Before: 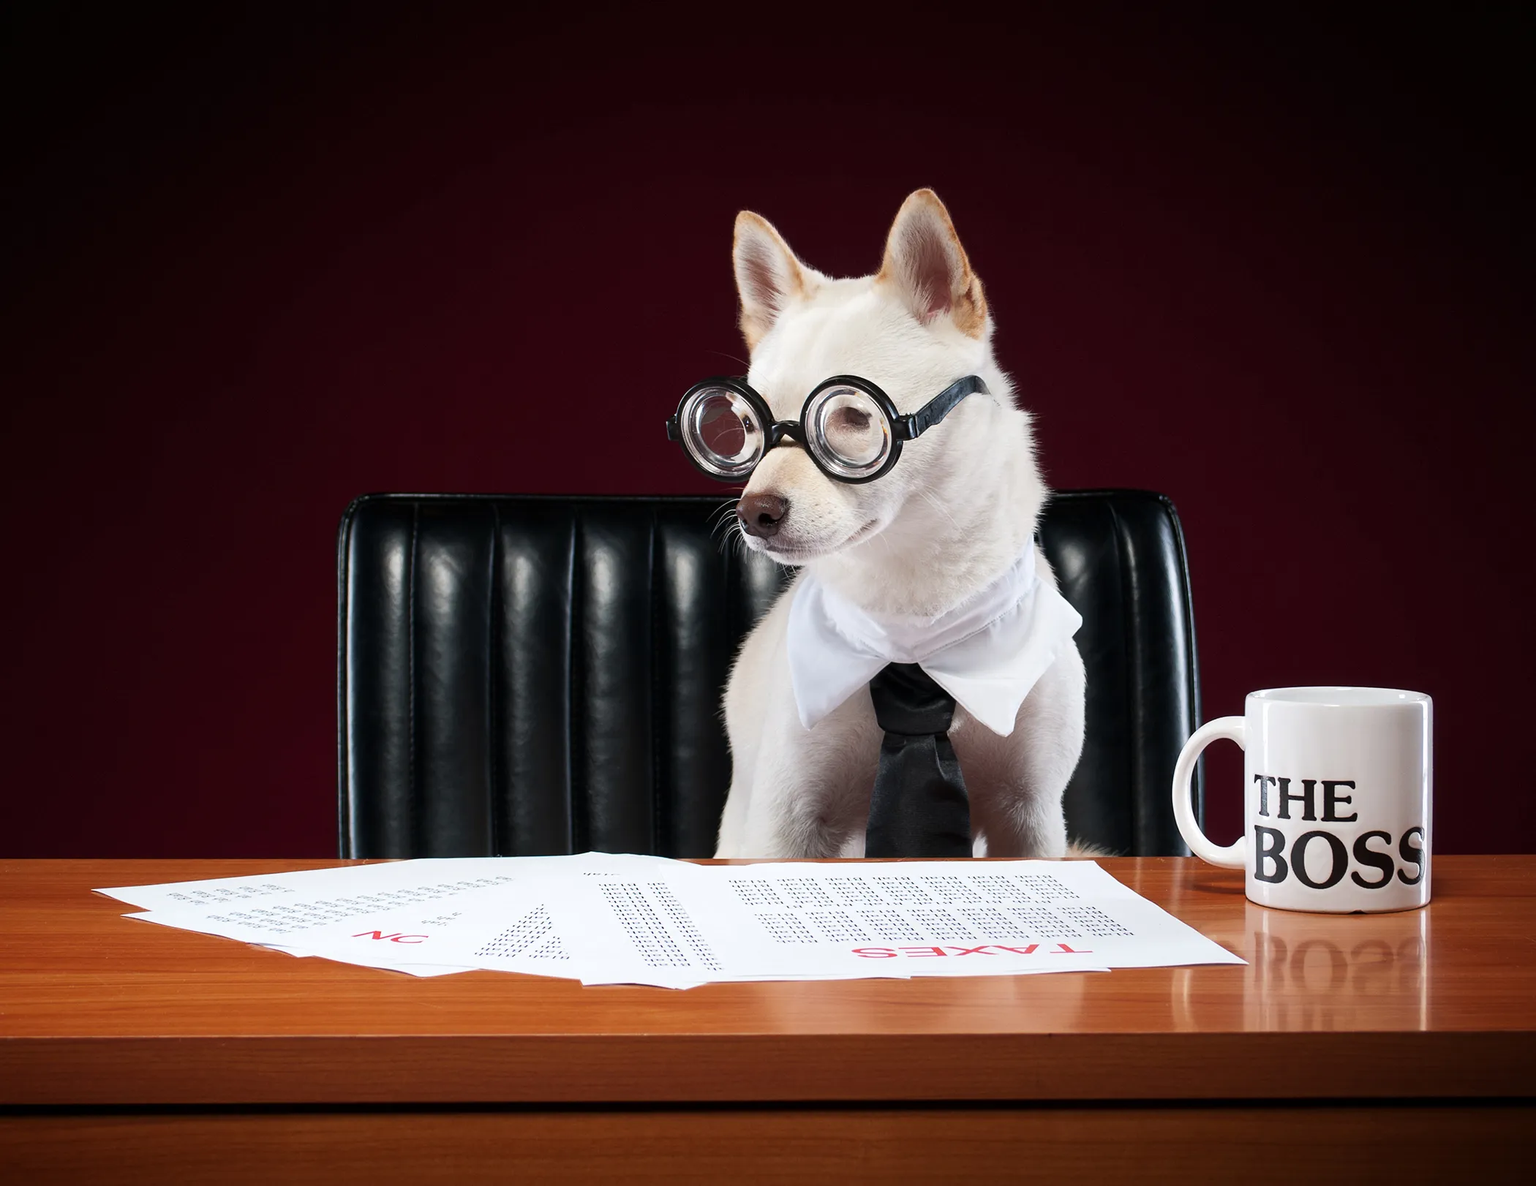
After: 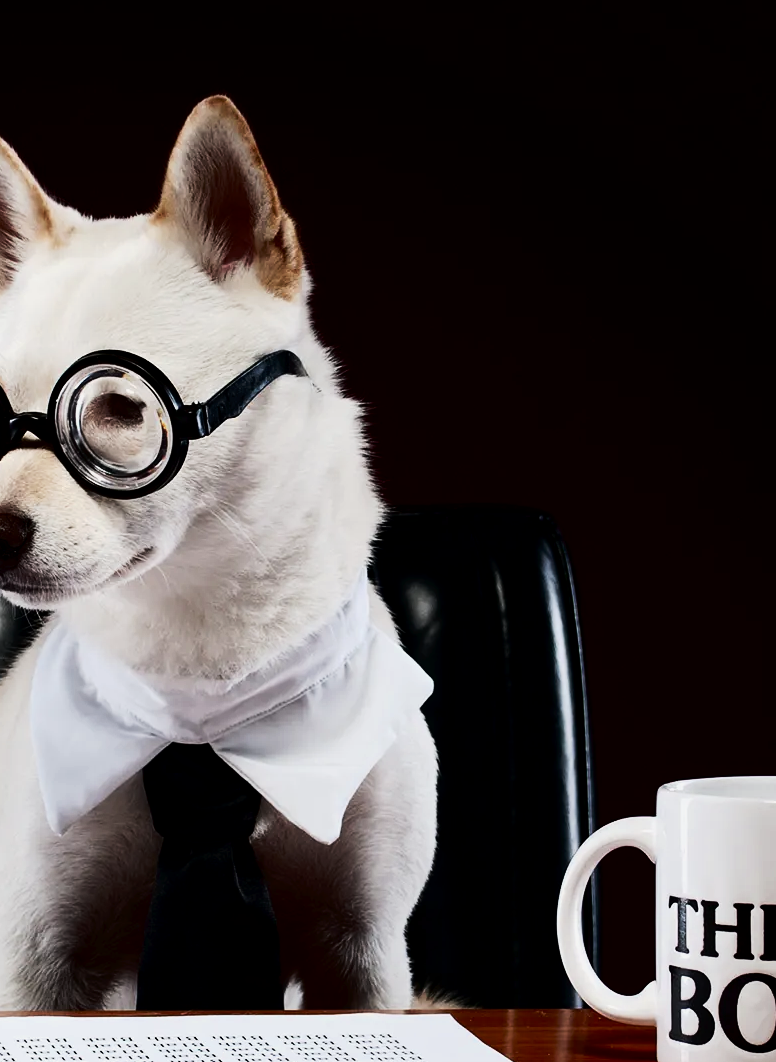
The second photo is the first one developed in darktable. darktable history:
crop and rotate: left 49.856%, top 10.149%, right 13.176%, bottom 24.322%
filmic rgb: black relative exposure -5.42 EV, white relative exposure 2.89 EV, threshold 2.96 EV, dynamic range scaling -37.07%, hardness 3.99, contrast 1.603, highlights saturation mix -1.21%, color science v6 (2022), enable highlight reconstruction true
contrast brightness saturation: brightness -0.506
tone curve: curves: ch0 [(0, 0) (0.003, 0.014) (0.011, 0.019) (0.025, 0.028) (0.044, 0.044) (0.069, 0.069) (0.1, 0.1) (0.136, 0.131) (0.177, 0.168) (0.224, 0.206) (0.277, 0.255) (0.335, 0.309) (0.399, 0.374) (0.468, 0.452) (0.543, 0.535) (0.623, 0.623) (0.709, 0.72) (0.801, 0.815) (0.898, 0.898) (1, 1)], preserve colors none
